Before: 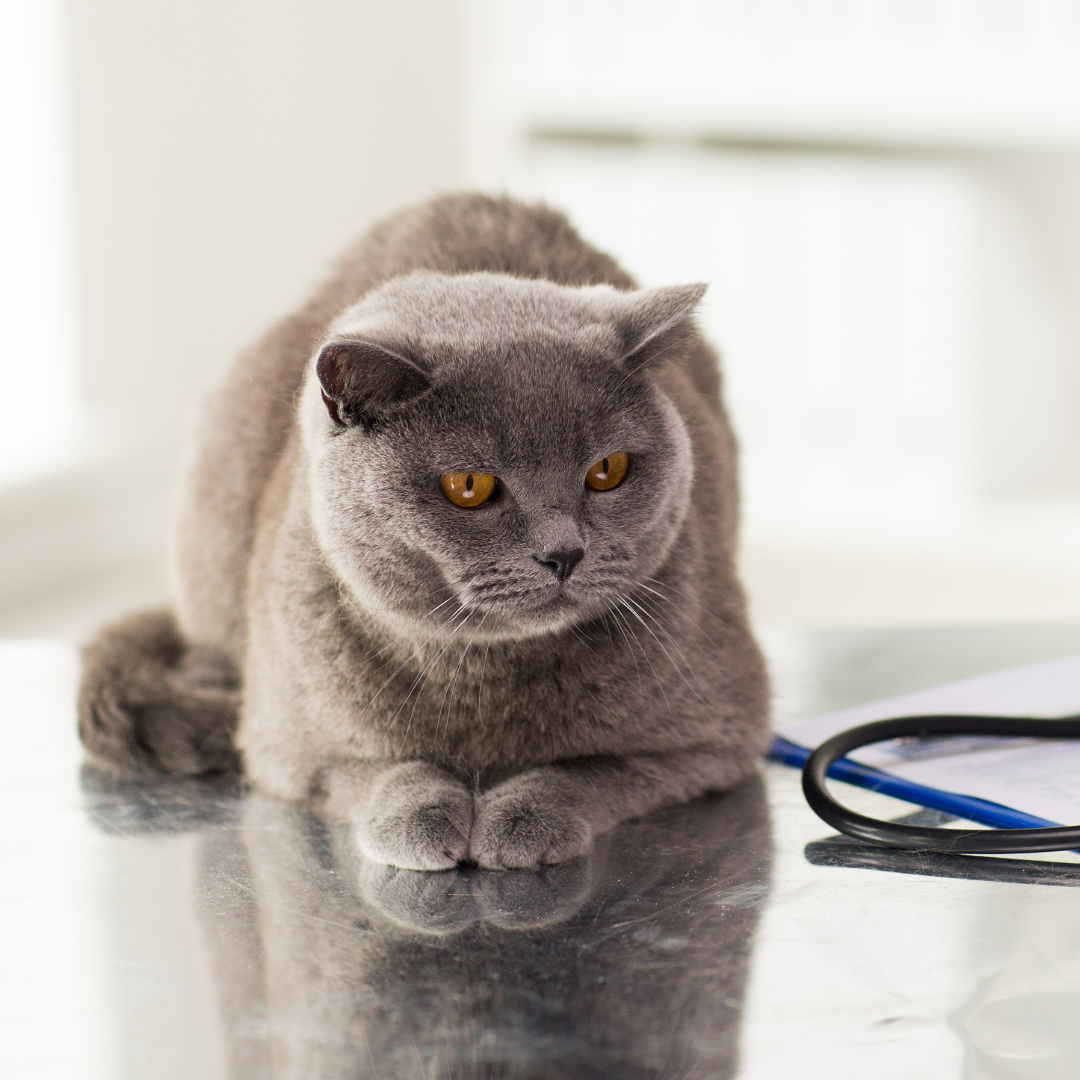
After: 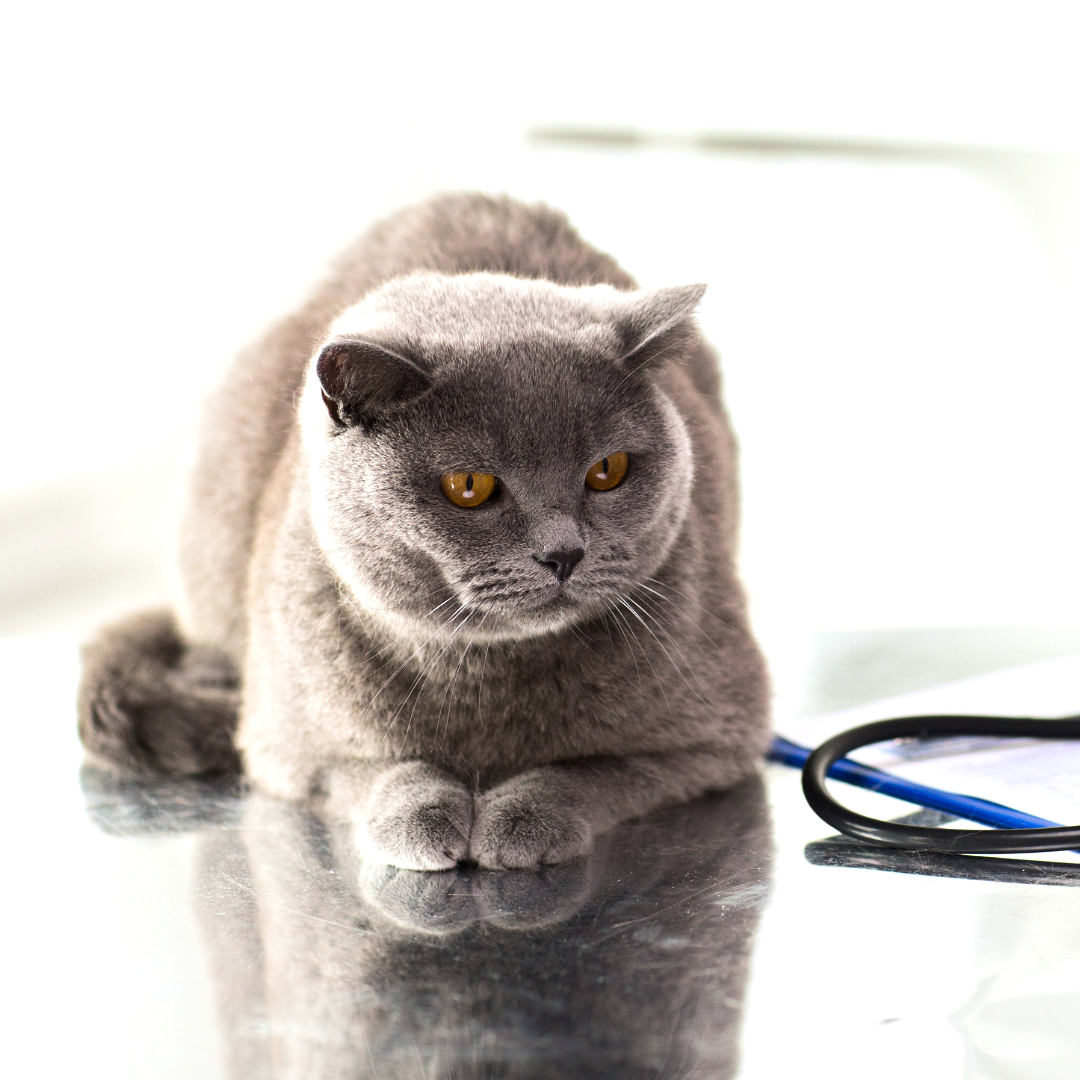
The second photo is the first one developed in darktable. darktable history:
white balance: red 0.982, blue 1.018
tone equalizer: -8 EV 0.001 EV, -7 EV -0.002 EV, -6 EV 0.002 EV, -5 EV -0.03 EV, -4 EV -0.116 EV, -3 EV -0.169 EV, -2 EV 0.24 EV, -1 EV 0.702 EV, +0 EV 0.493 EV
